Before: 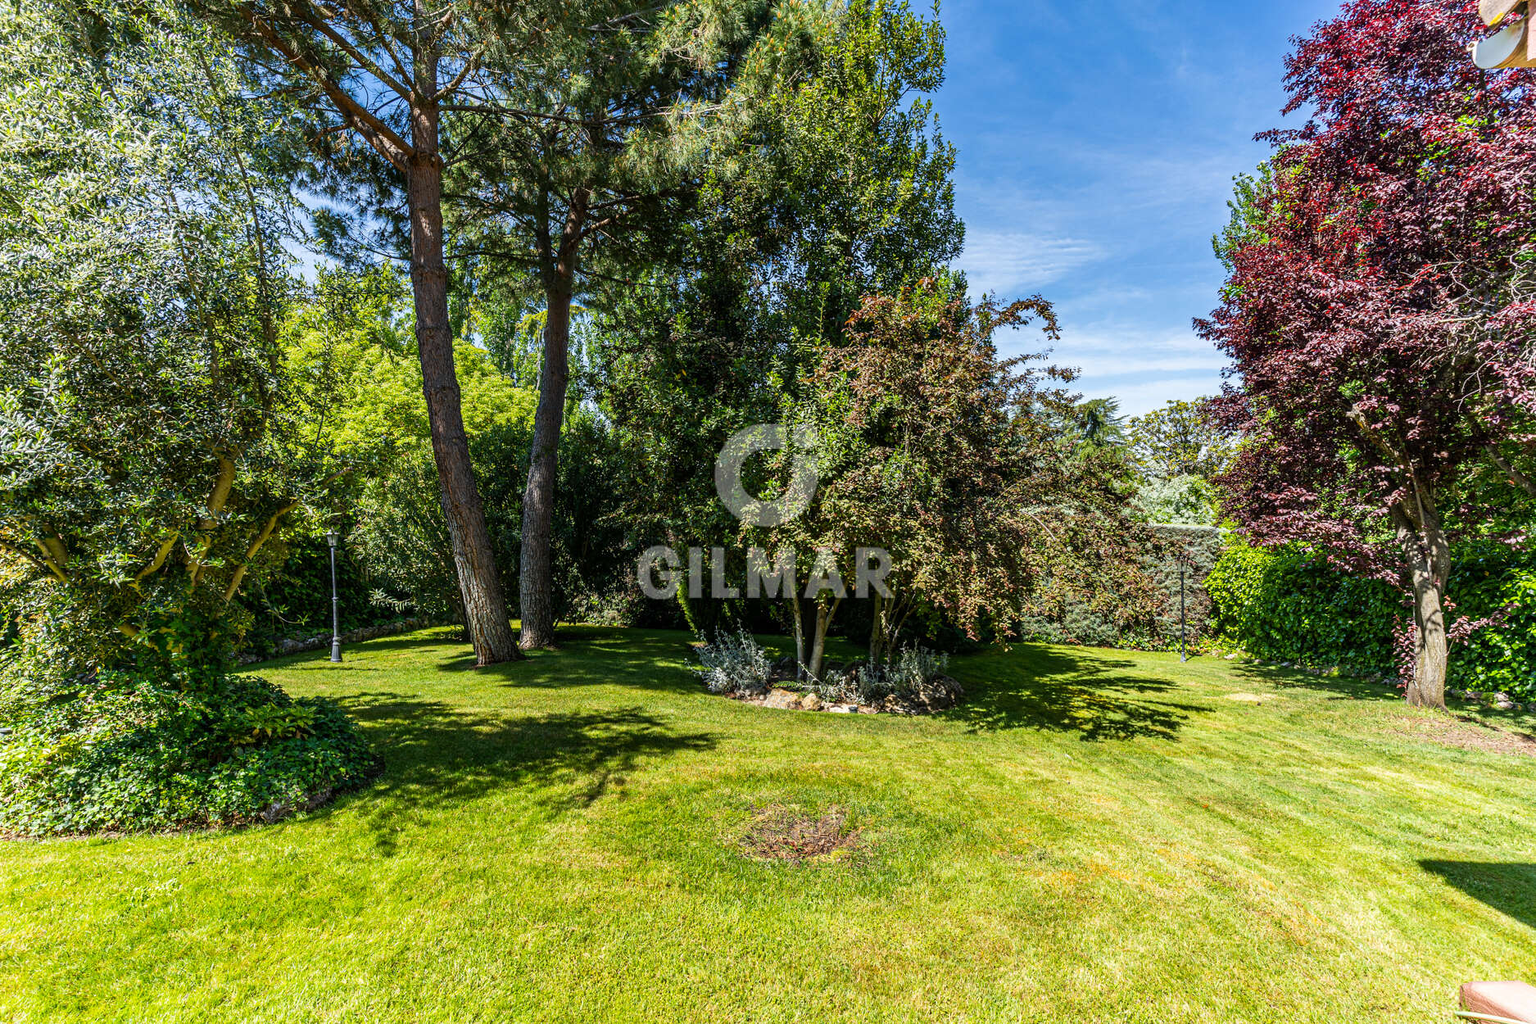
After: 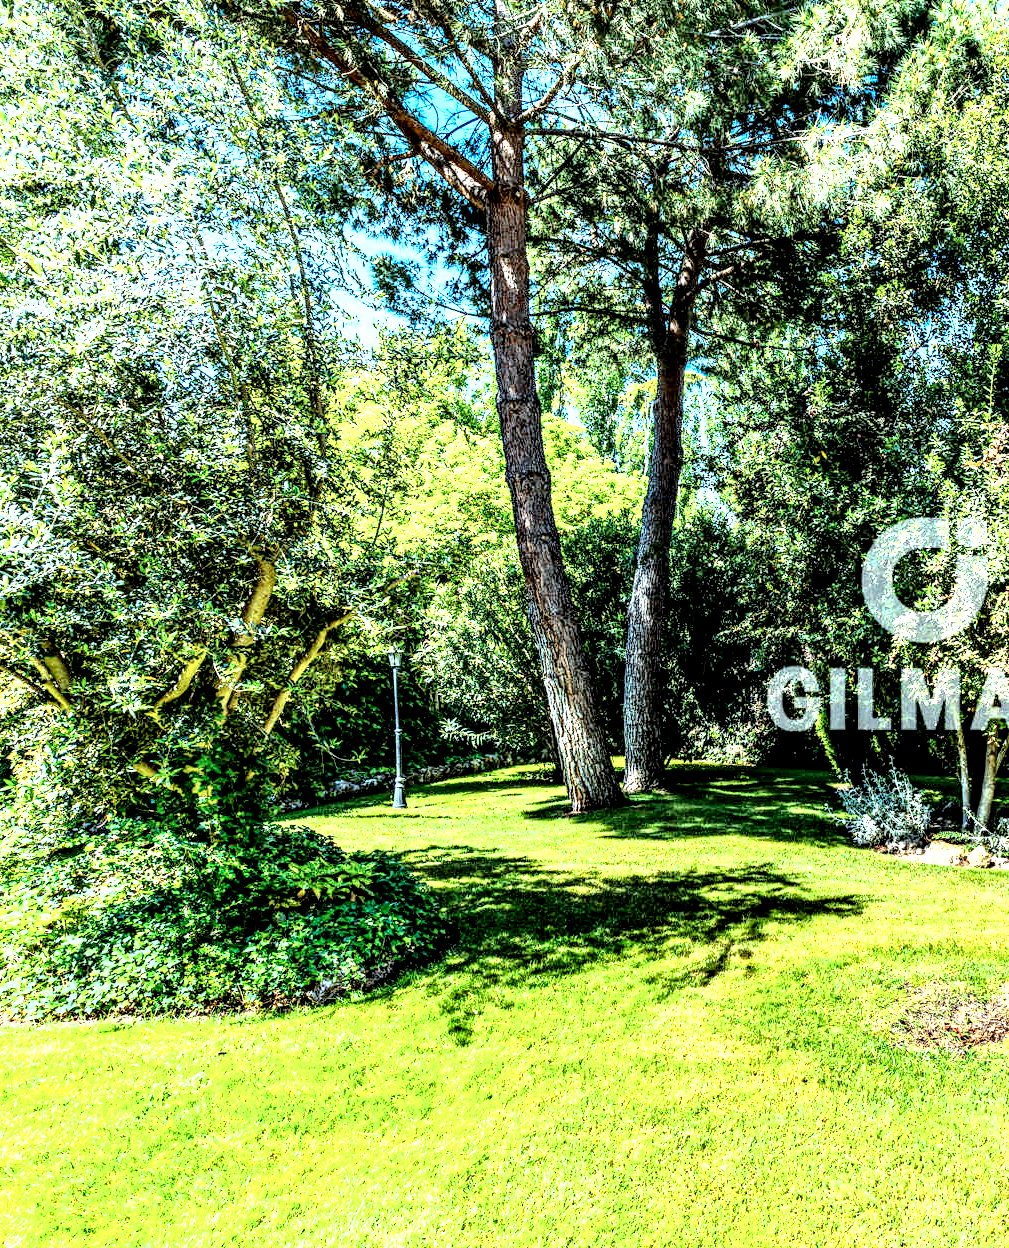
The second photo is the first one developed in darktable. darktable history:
color correction: highlights a* -10.04, highlights b* -10.37
crop: left 0.587%, right 45.588%, bottom 0.086%
local contrast: shadows 185%, detail 225%
haze removal: compatibility mode true, adaptive false
exposure: exposure 1 EV, compensate highlight preservation false
base curve: curves: ch0 [(0, 0) (0.025, 0.046) (0.112, 0.277) (0.467, 0.74) (0.814, 0.929) (1, 0.942)]
